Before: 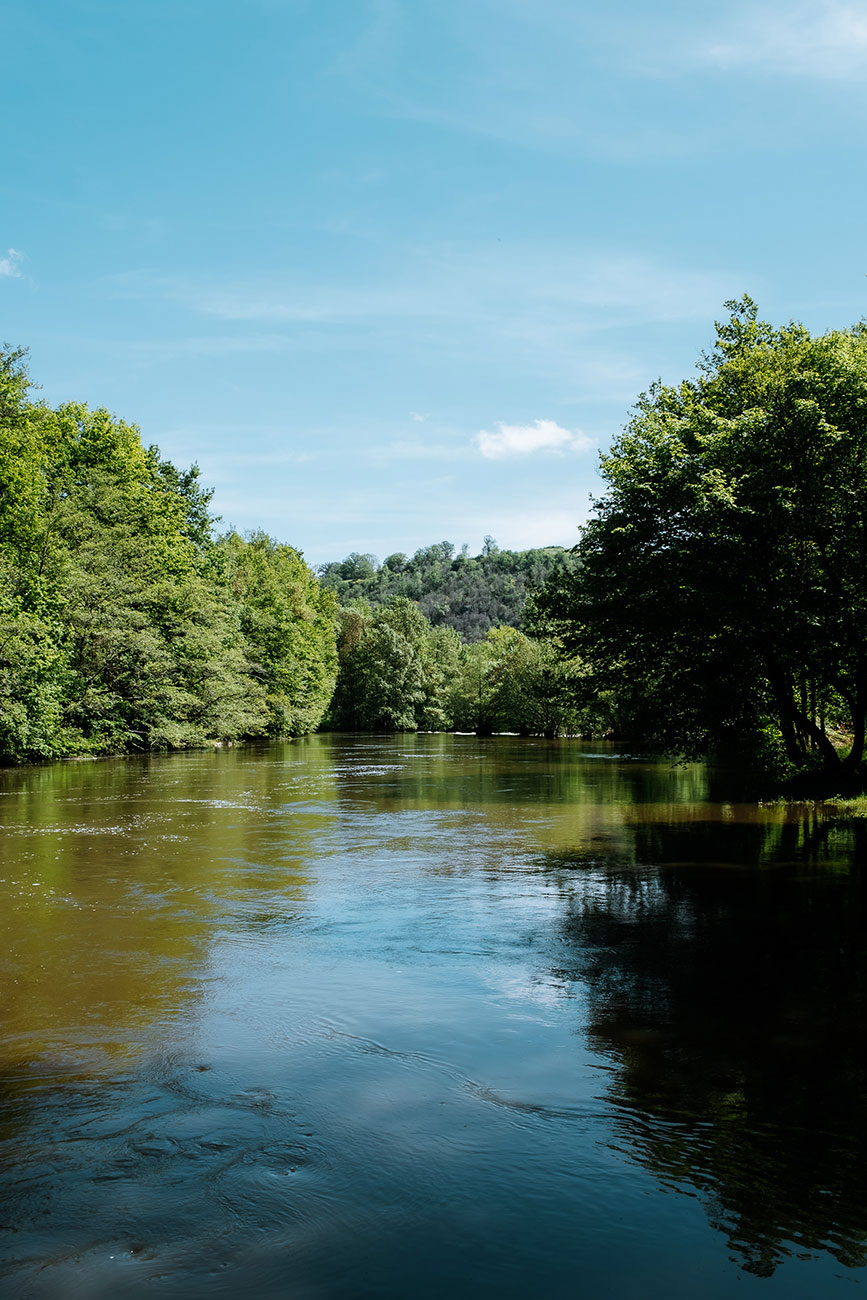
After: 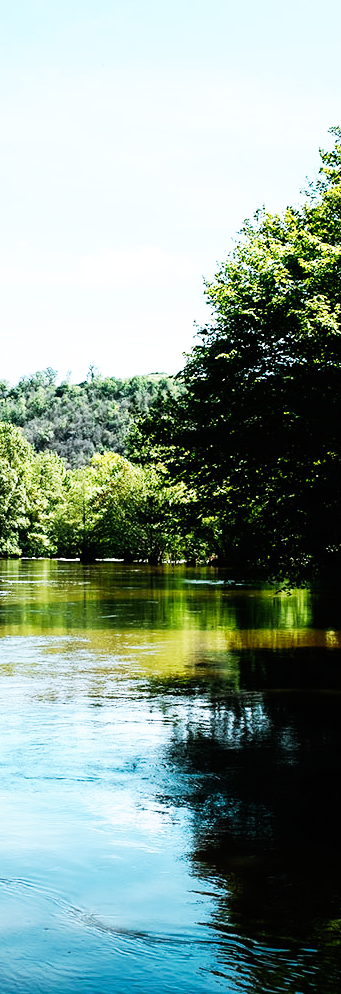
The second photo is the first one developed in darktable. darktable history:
exposure: exposure 0.2 EV, compensate highlight preservation false
crop: left 45.721%, top 13.393%, right 14.118%, bottom 10.01%
base curve: curves: ch0 [(0, 0) (0.007, 0.004) (0.027, 0.03) (0.046, 0.07) (0.207, 0.54) (0.442, 0.872) (0.673, 0.972) (1, 1)], preserve colors none
